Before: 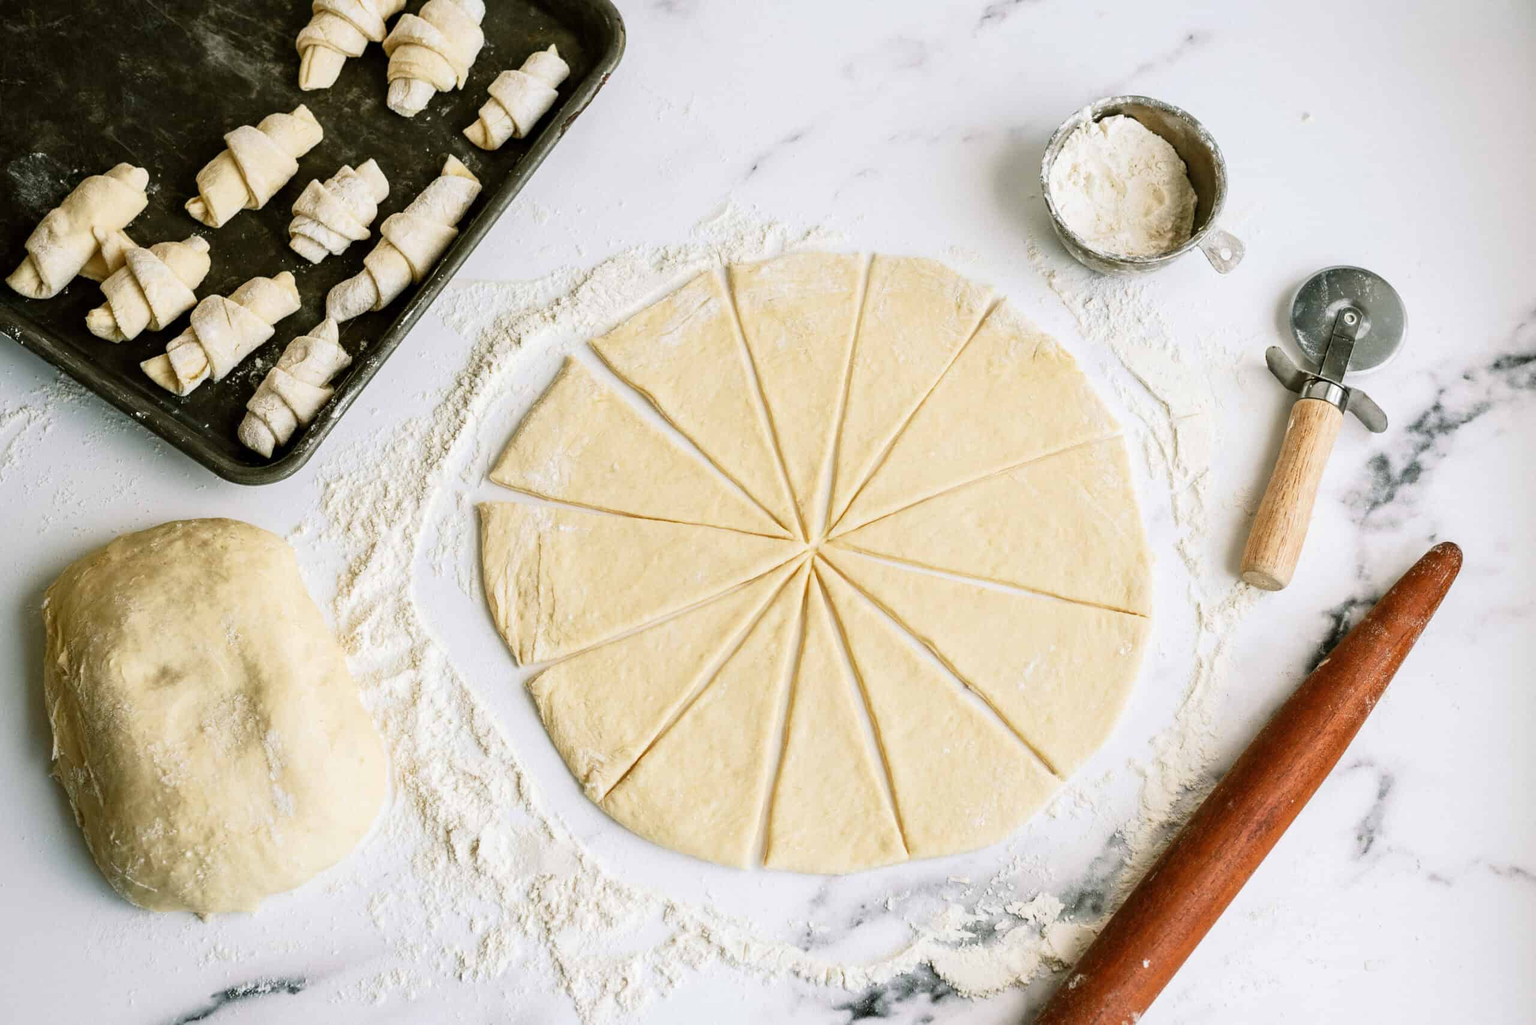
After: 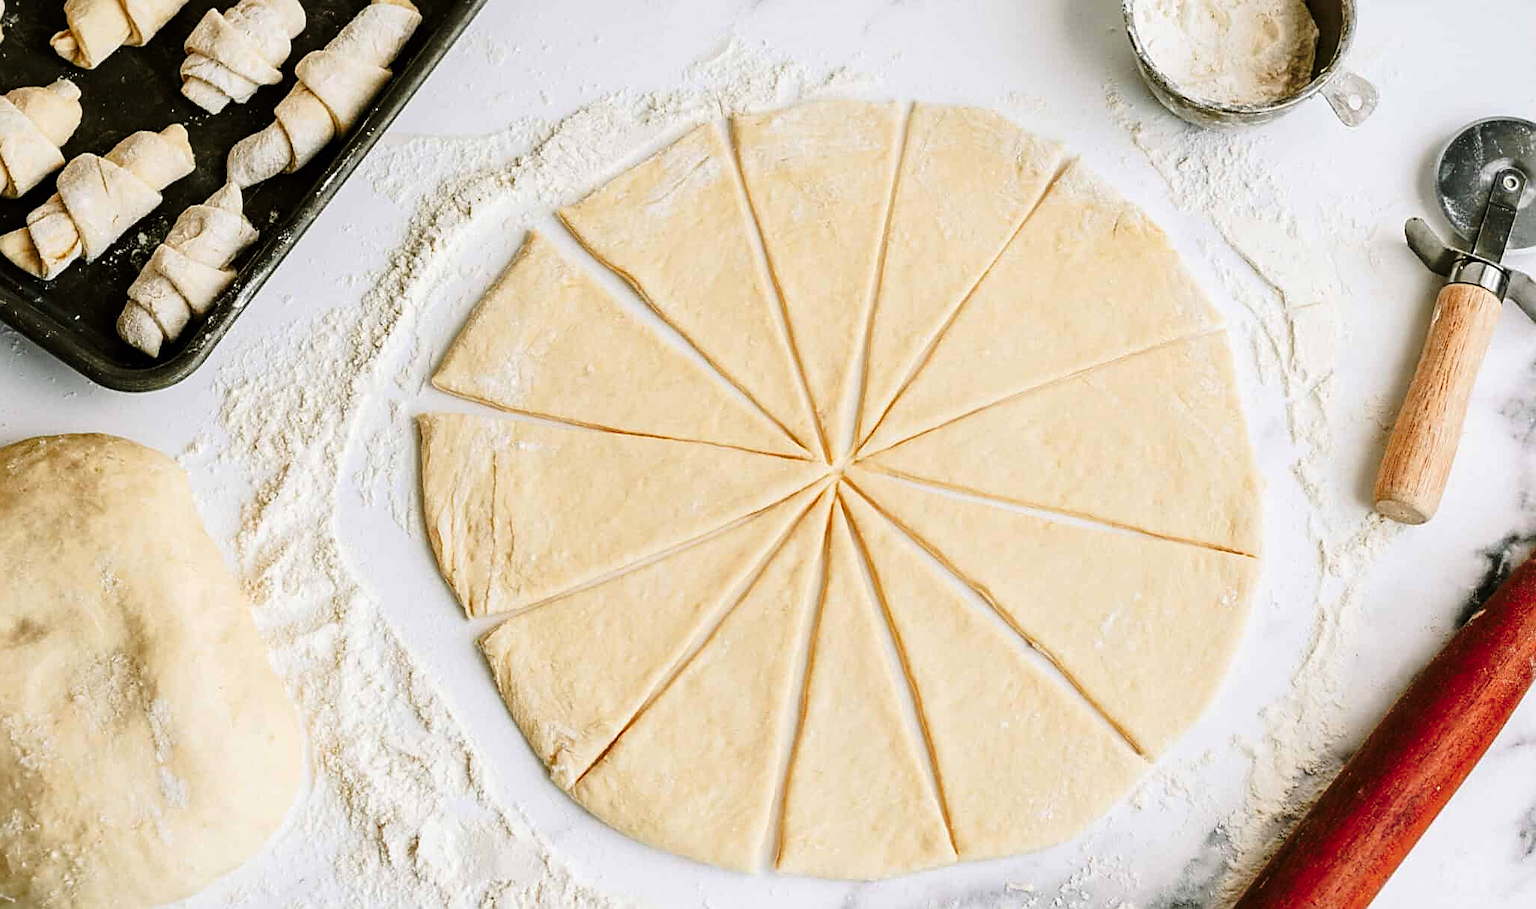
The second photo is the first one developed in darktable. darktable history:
base curve: curves: ch0 [(0, 0) (0.073, 0.04) (0.157, 0.139) (0.492, 0.492) (0.758, 0.758) (1, 1)], preserve colors none
sharpen: on, module defaults
crop: left 9.454%, top 16.89%, right 10.765%, bottom 12.322%
color zones: curves: ch1 [(0.29, 0.492) (0.373, 0.185) (0.509, 0.481)]; ch2 [(0.25, 0.462) (0.749, 0.457)]
